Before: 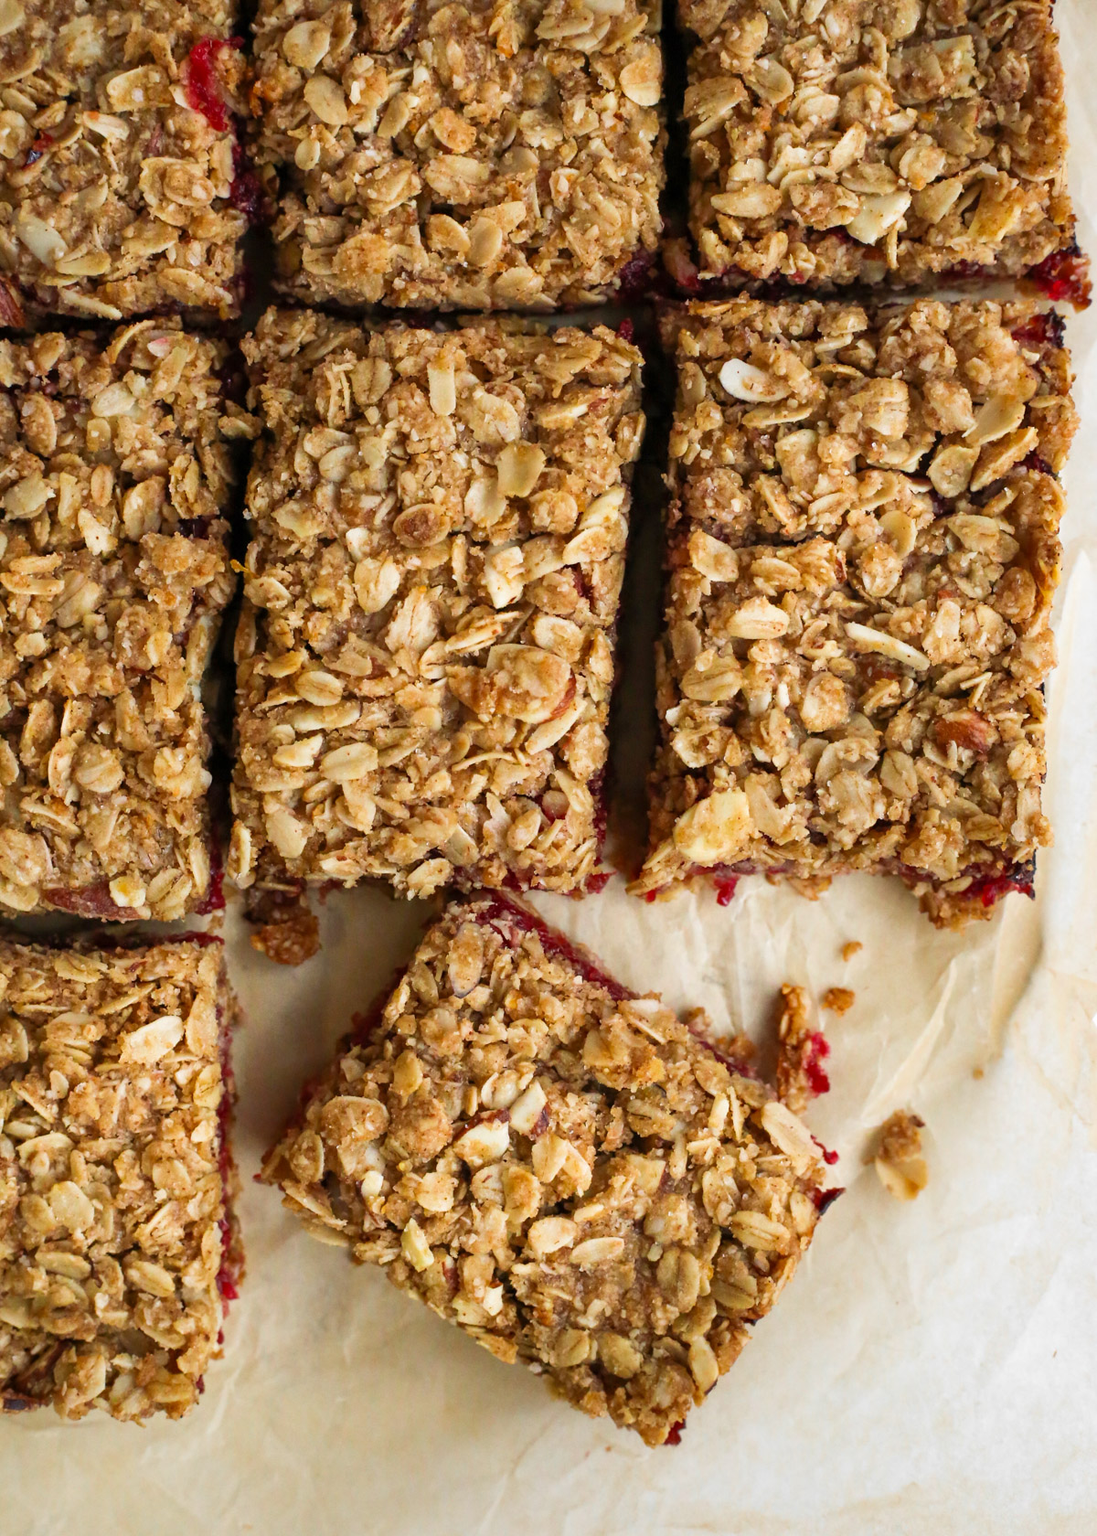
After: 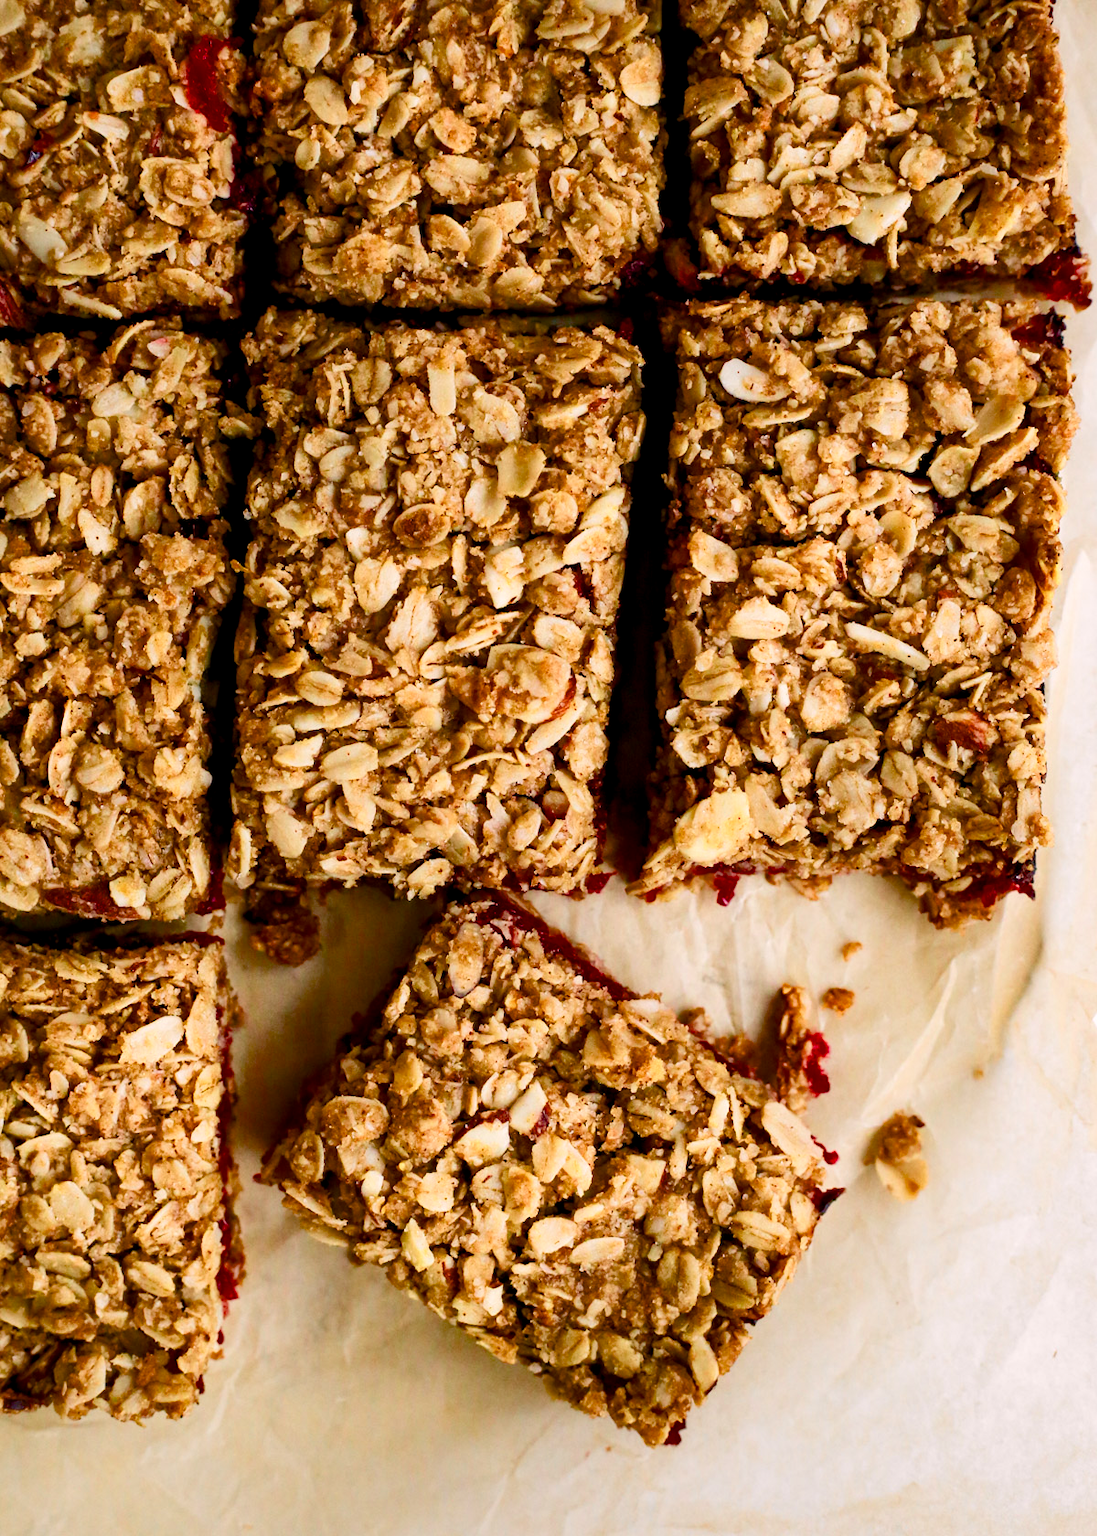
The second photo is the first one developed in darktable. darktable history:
velvia: strength 14.37%
color correction: highlights a* 3.21, highlights b* 1.65, saturation 1.16
levels: mode automatic, levels [0.029, 0.545, 0.971]
color balance rgb: shadows lift › luminance -9.896%, perceptual saturation grading › global saturation 20%, perceptual saturation grading › highlights -50.079%, perceptual saturation grading › shadows 30.212%, global vibrance 10.17%, saturation formula JzAzBz (2021)
exposure: black level correction 0.011, exposure -0.478 EV, compensate exposure bias true, compensate highlight preservation false
